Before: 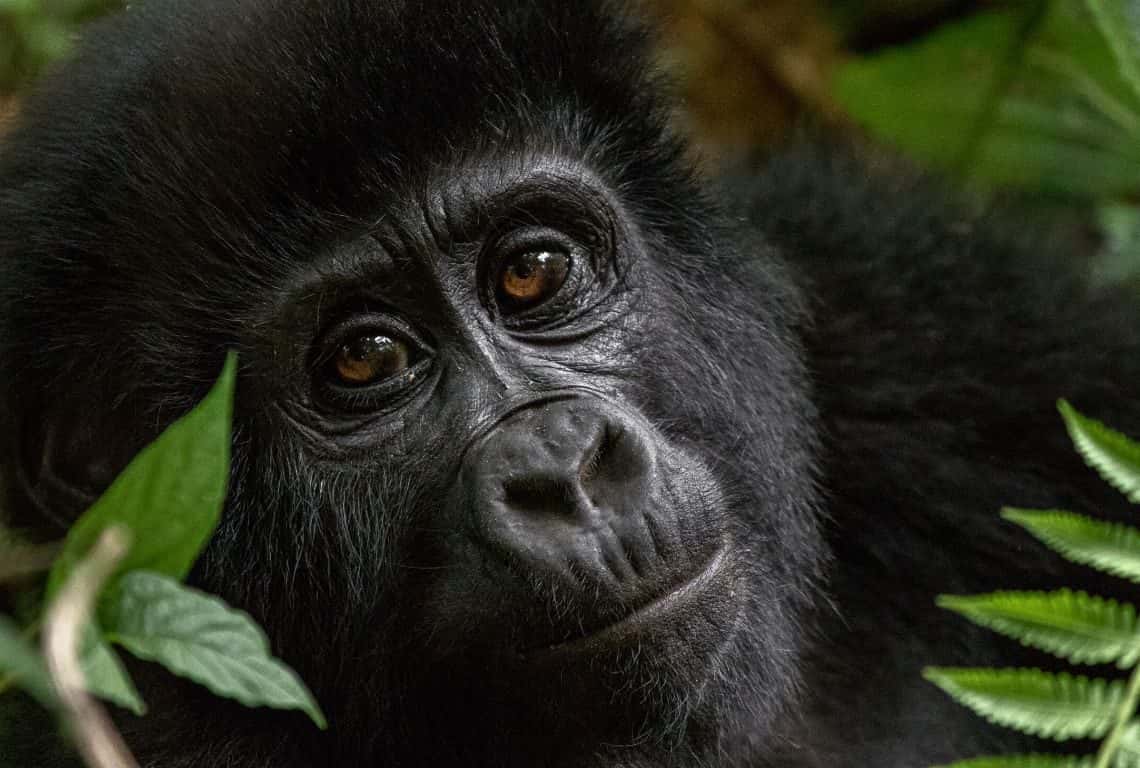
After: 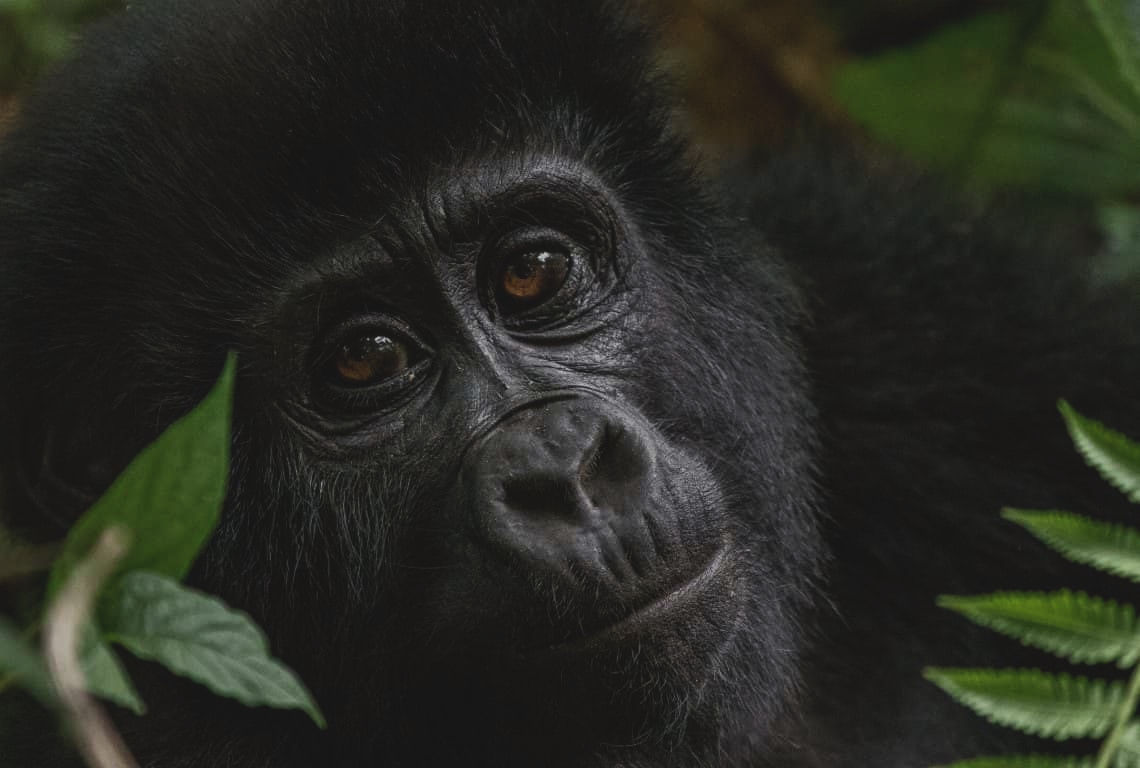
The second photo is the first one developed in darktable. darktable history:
tone equalizer: on, module defaults
exposure: black level correction -0.016, exposure -1.018 EV, compensate highlight preservation false
